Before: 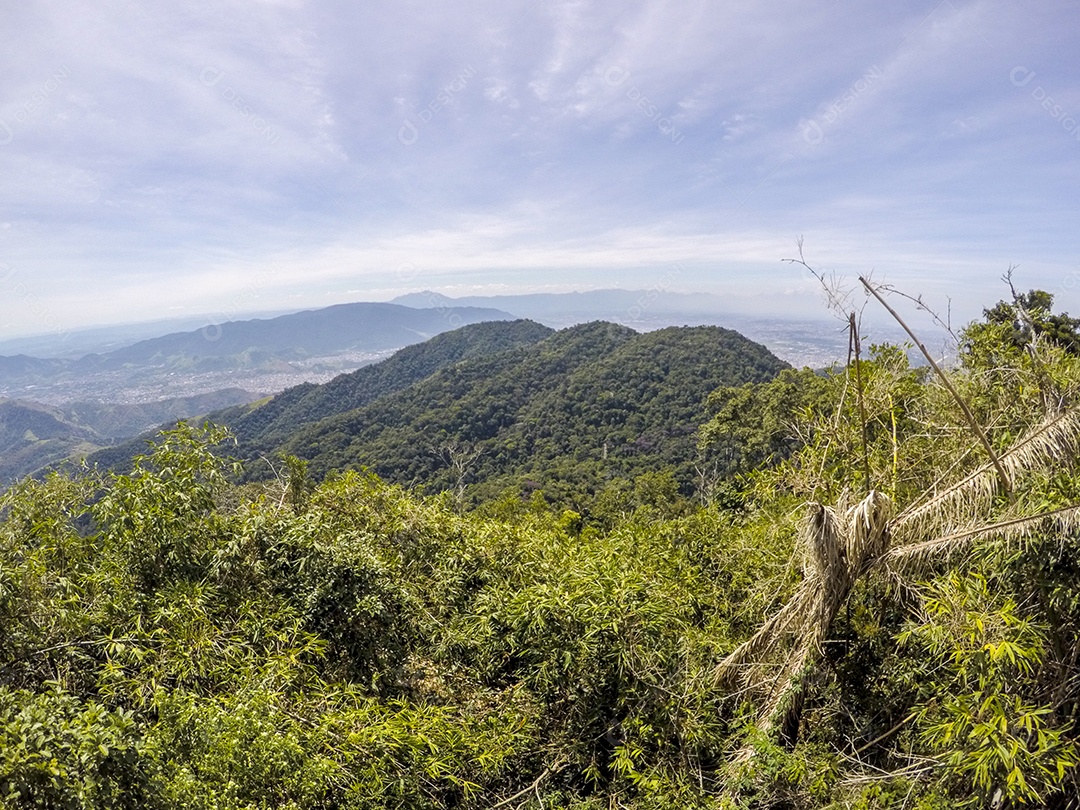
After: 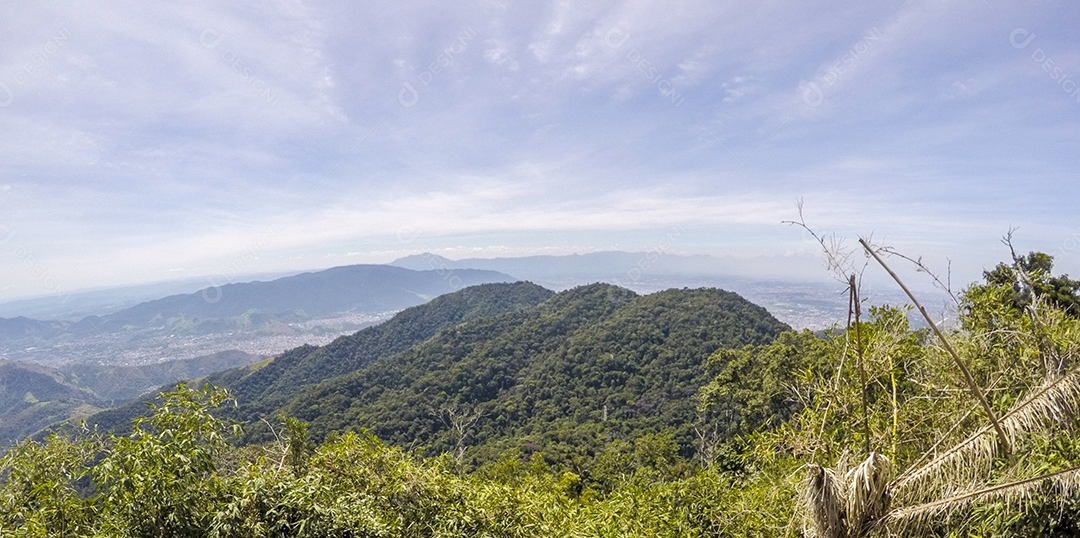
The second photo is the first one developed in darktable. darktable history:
crop and rotate: top 4.81%, bottom 28.718%
